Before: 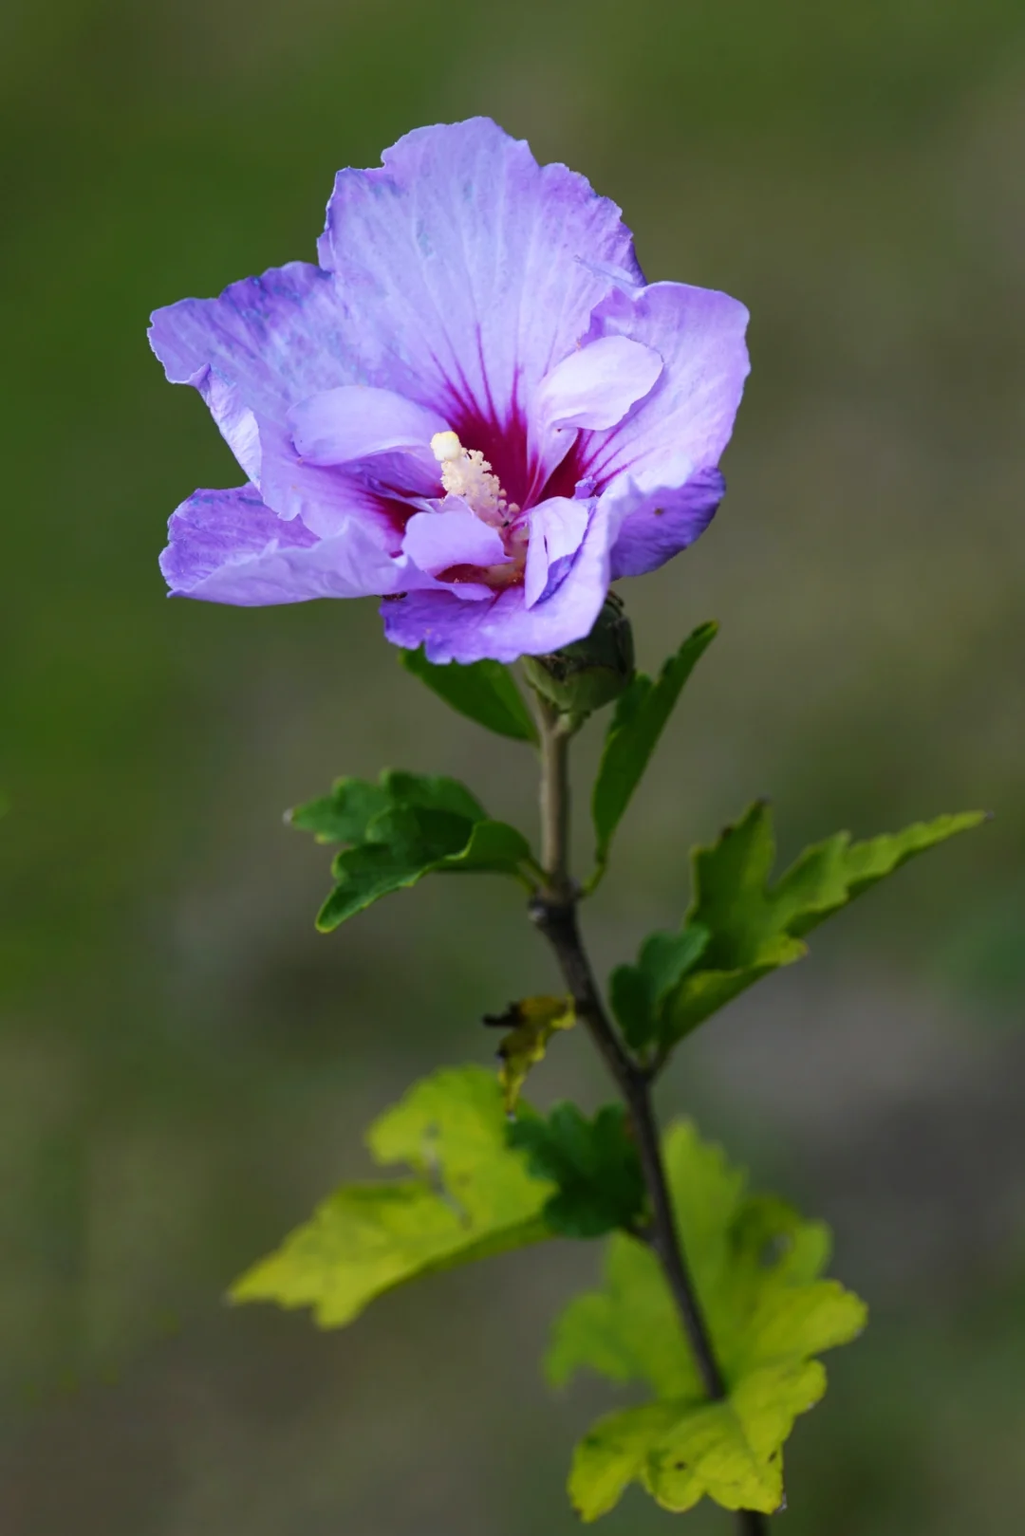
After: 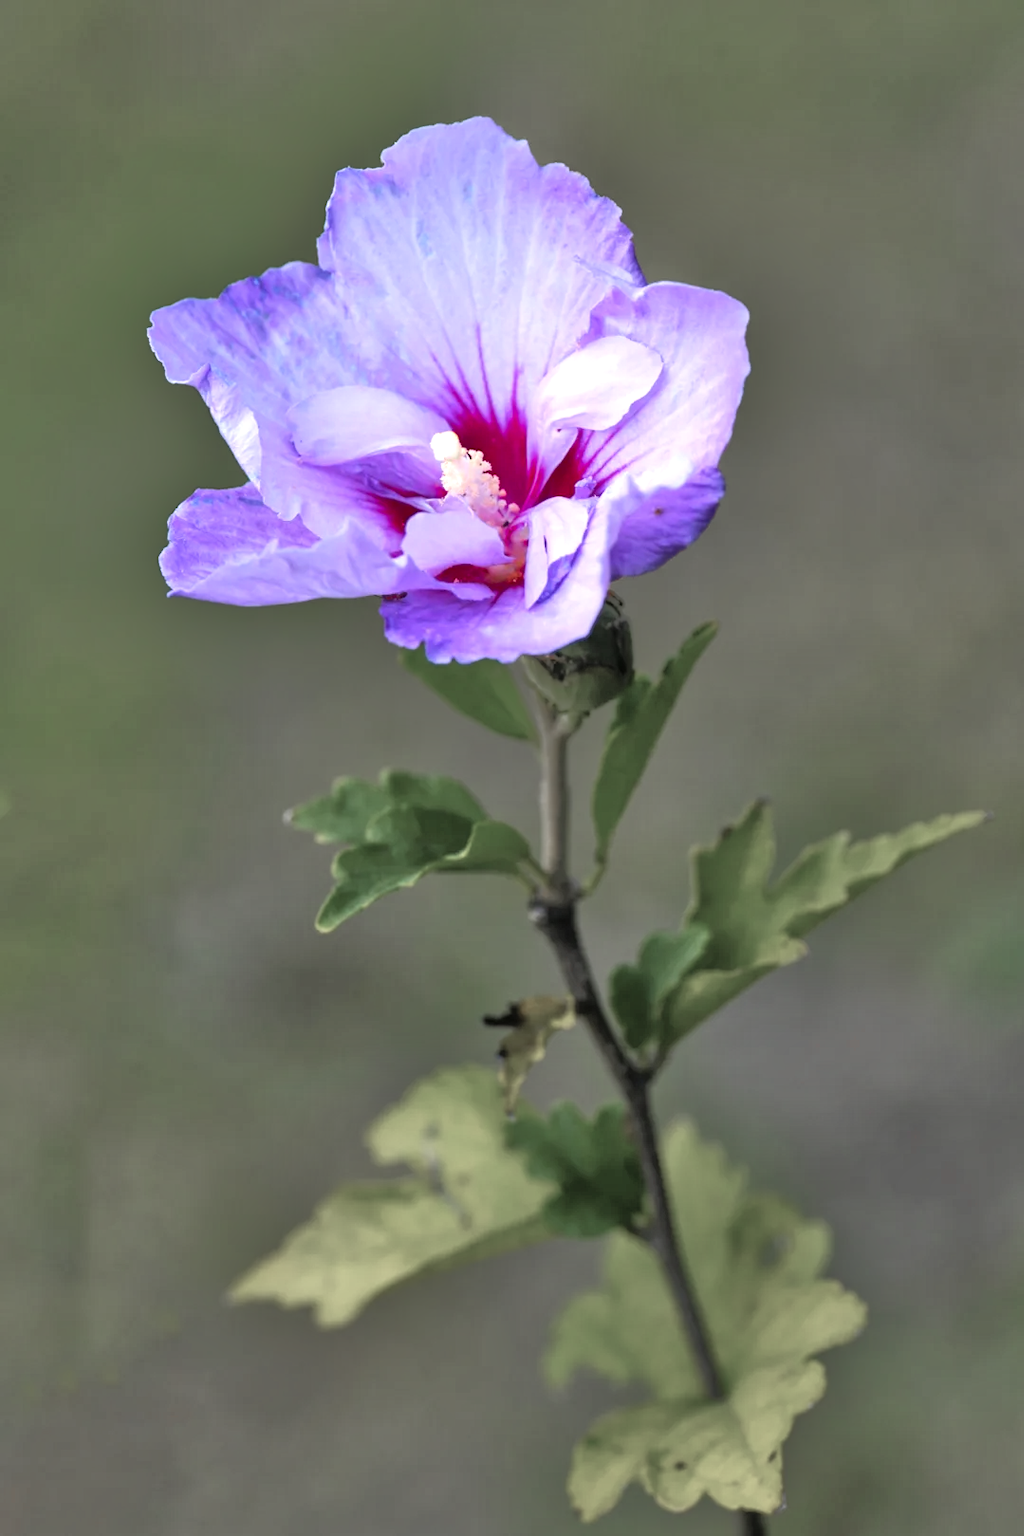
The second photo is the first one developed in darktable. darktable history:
exposure: exposure 0.509 EV, compensate exposure bias true, compensate highlight preservation false
color zones: curves: ch1 [(0, 0.708) (0.088, 0.648) (0.245, 0.187) (0.429, 0.326) (0.571, 0.498) (0.714, 0.5) (0.857, 0.5) (1, 0.708)]
tone equalizer: -8 EV -0.533 EV, -7 EV -0.323 EV, -6 EV -0.053 EV, -5 EV 0.4 EV, -4 EV 0.979 EV, -3 EV 0.81 EV, -2 EV -0.014 EV, -1 EV 0.133 EV, +0 EV -0.015 EV
contrast brightness saturation: saturation -0.047
